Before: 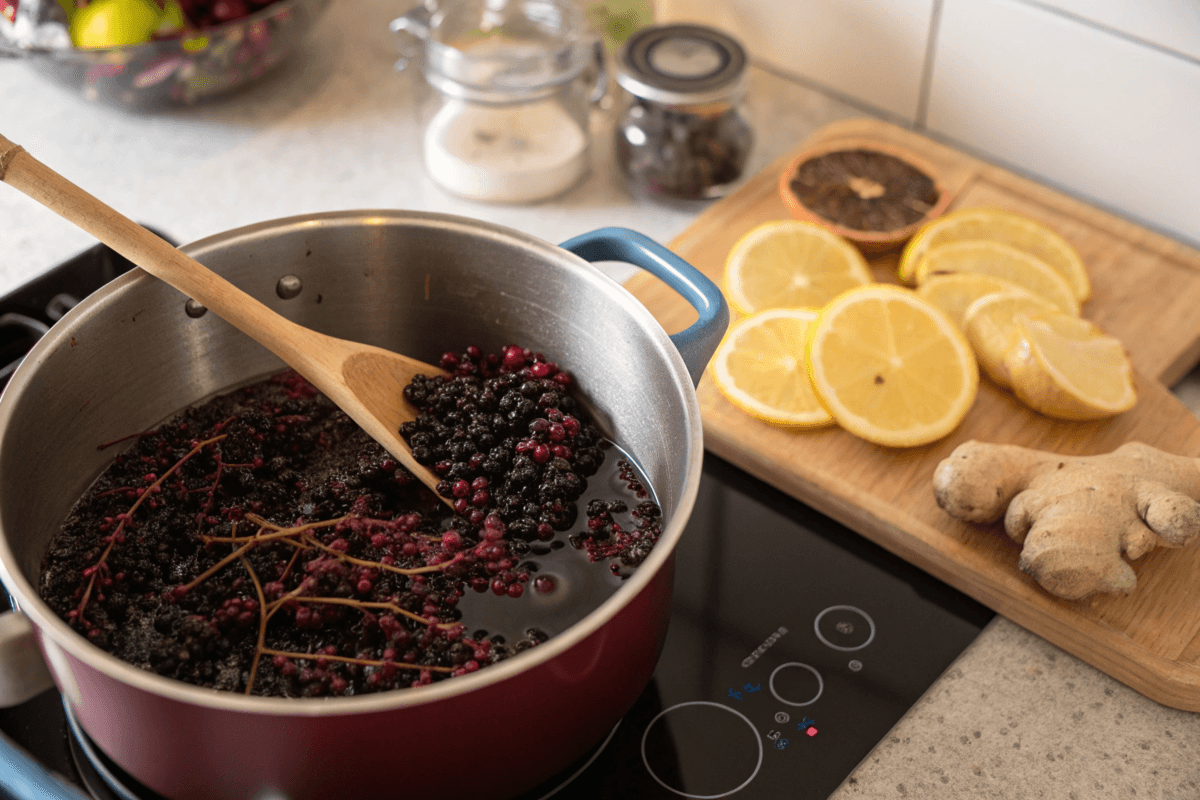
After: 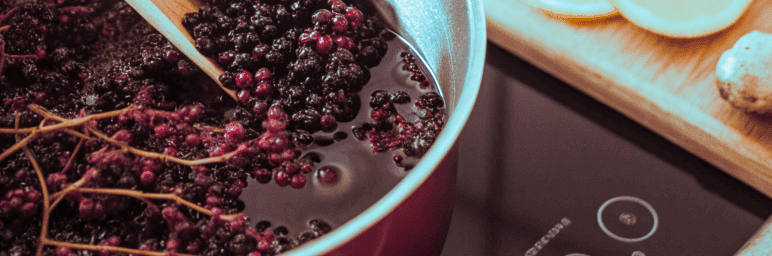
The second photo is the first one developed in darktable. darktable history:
local contrast: on, module defaults
crop: left 18.091%, top 51.13%, right 17.525%, bottom 16.85%
contrast brightness saturation: contrast 0.24, brightness 0.26, saturation 0.39
split-toning: shadows › hue 327.6°, highlights › hue 198°, highlights › saturation 0.55, balance -21.25, compress 0%
